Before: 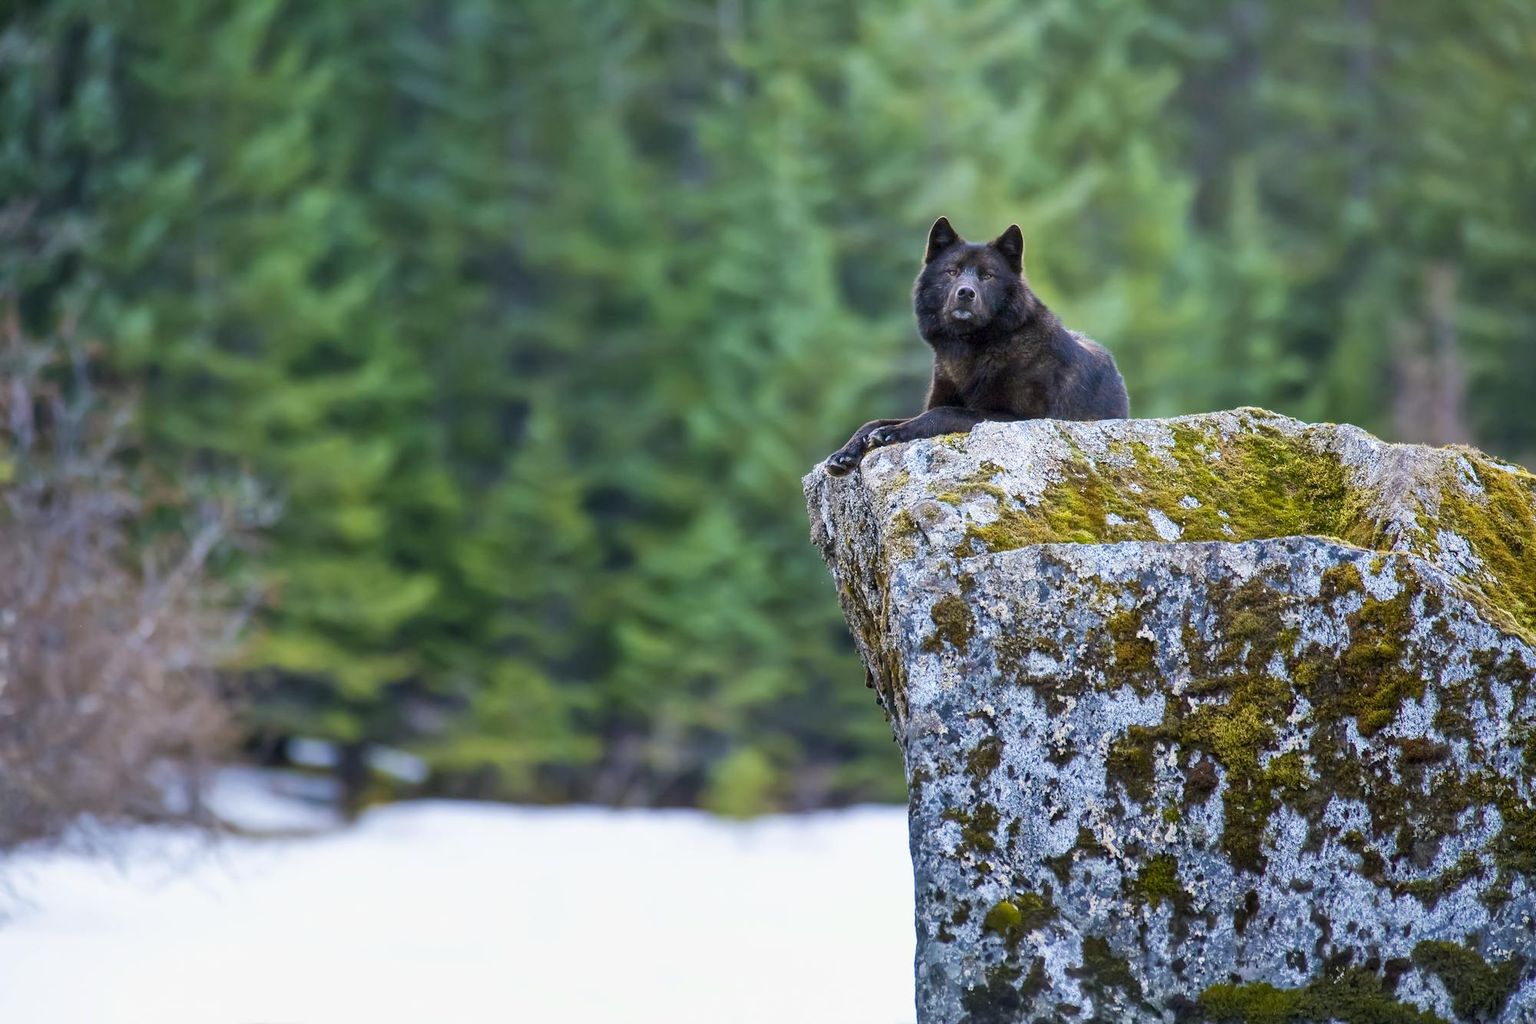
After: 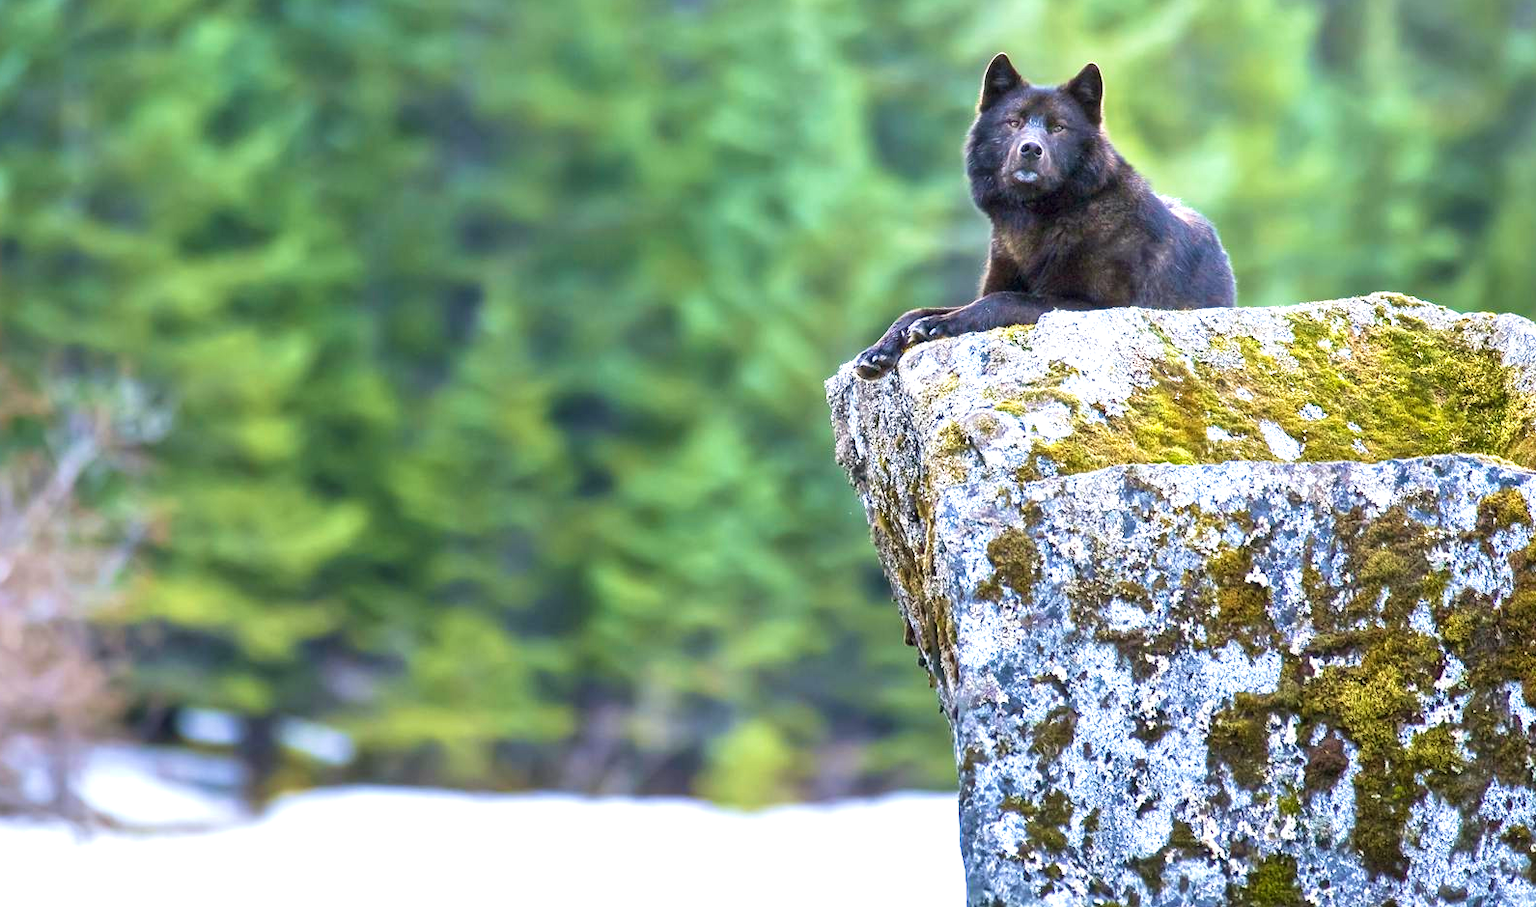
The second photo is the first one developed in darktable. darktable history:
velvia: on, module defaults
crop: left 9.54%, top 17.089%, right 10.884%, bottom 12.369%
exposure: black level correction 0, exposure 1.001 EV, compensate exposure bias true, compensate highlight preservation false
